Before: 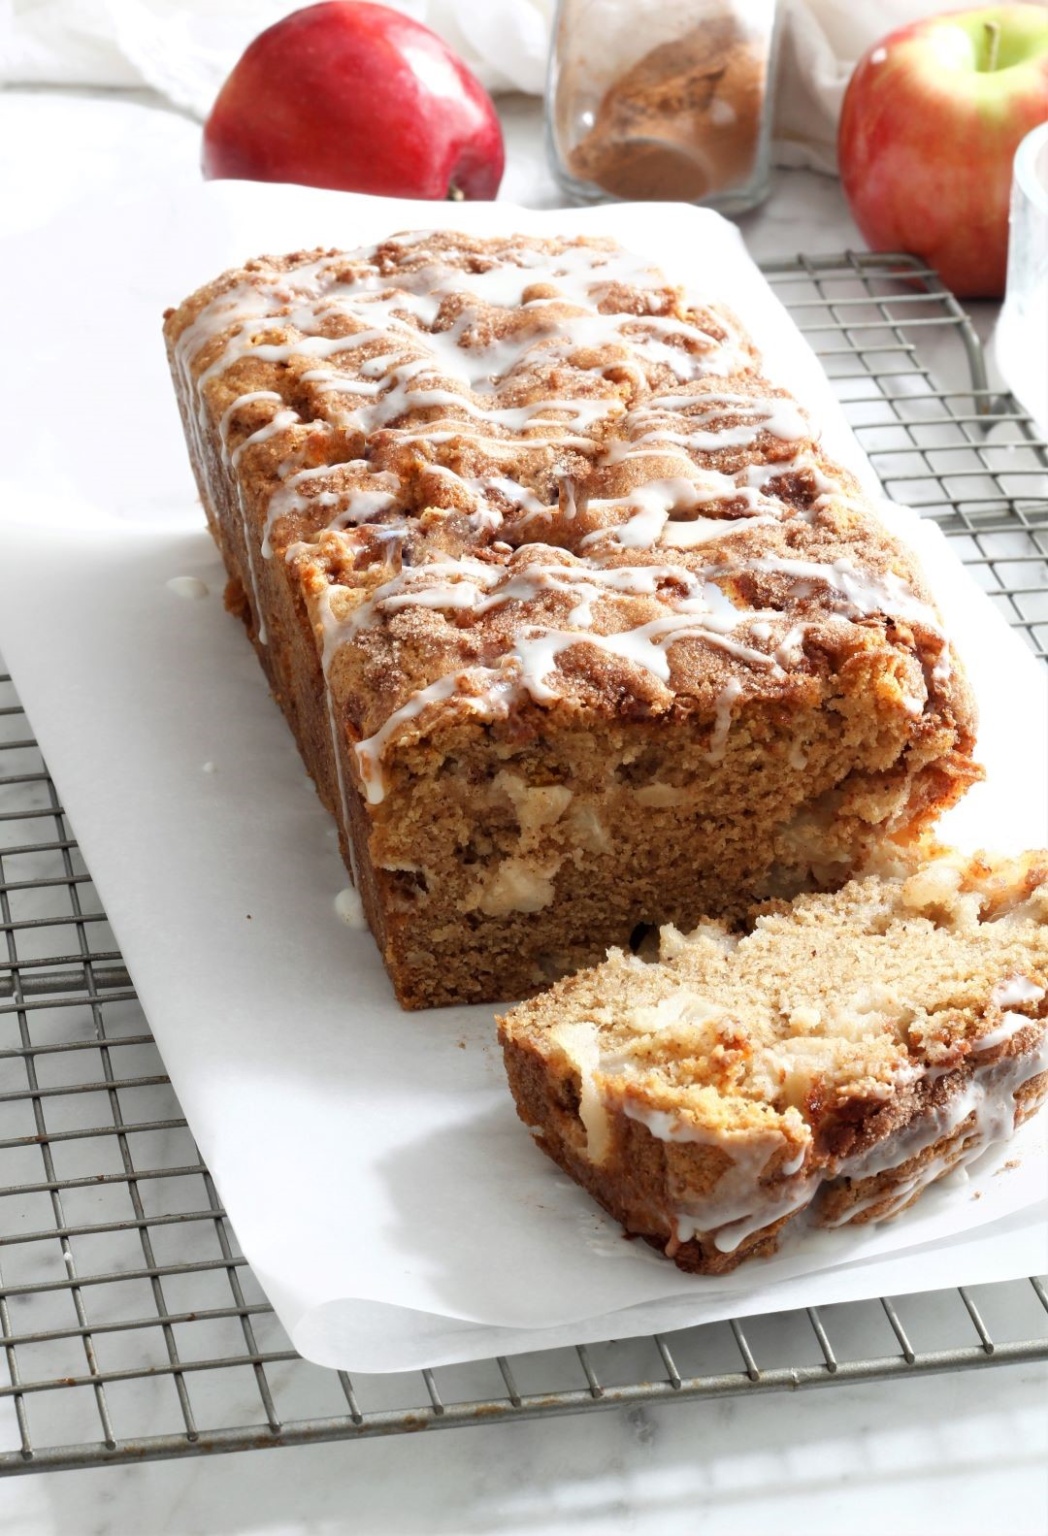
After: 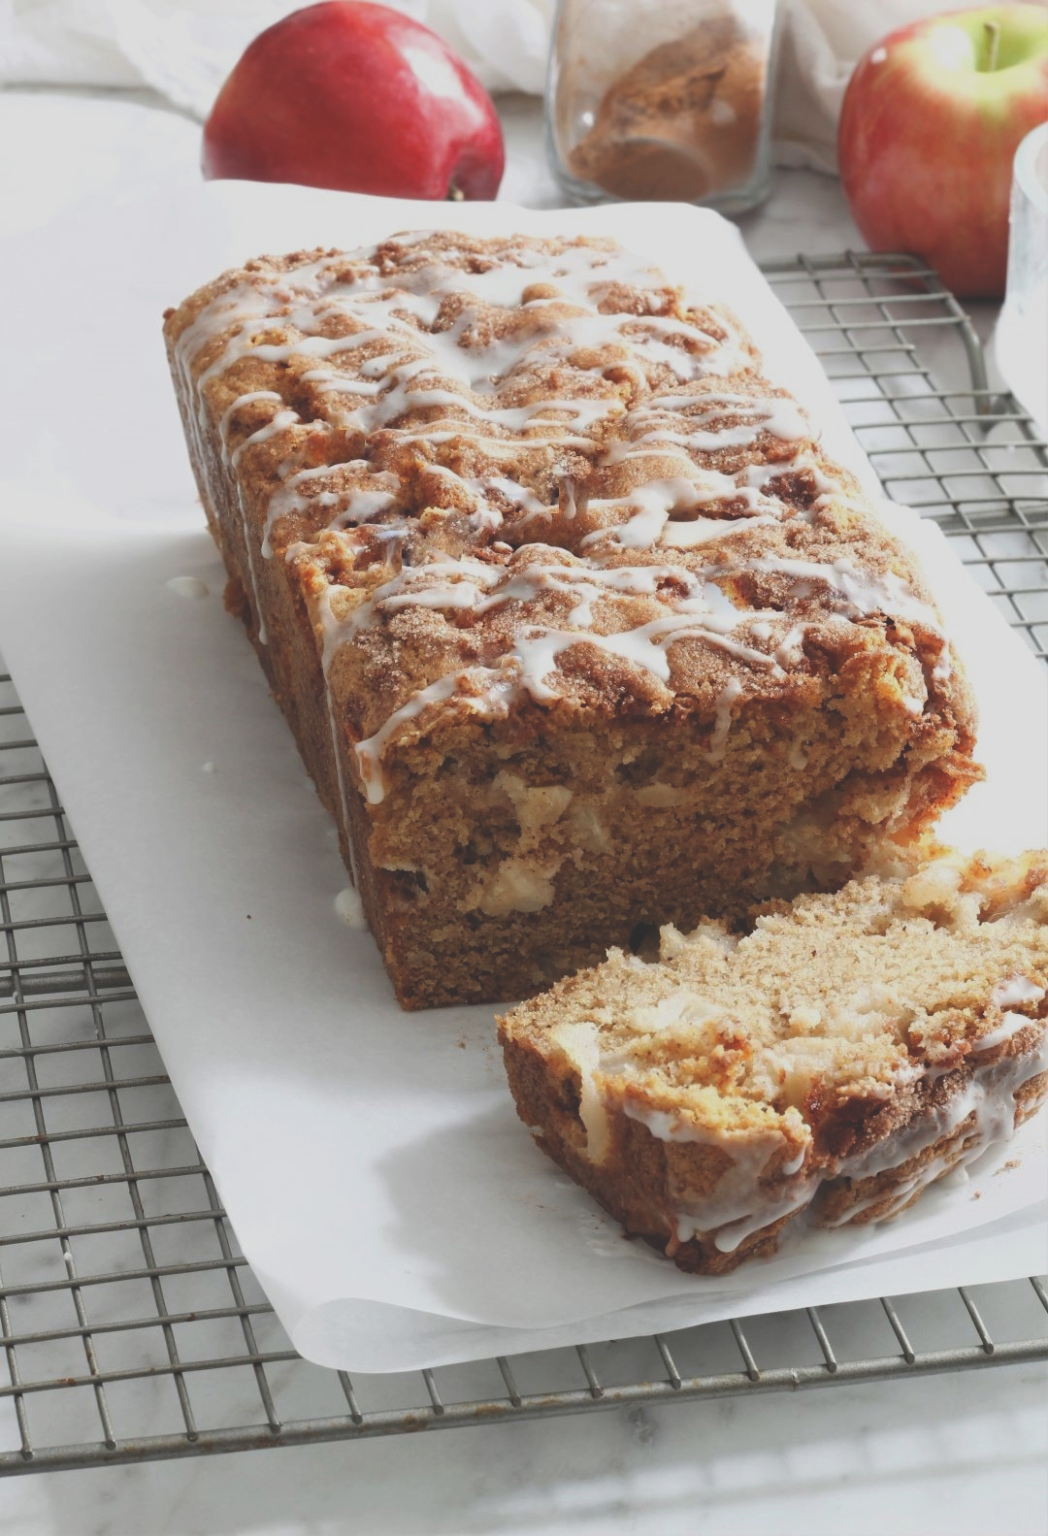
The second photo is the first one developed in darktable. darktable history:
exposure: black level correction -0.037, exposure -0.494 EV, compensate exposure bias true, compensate highlight preservation false
